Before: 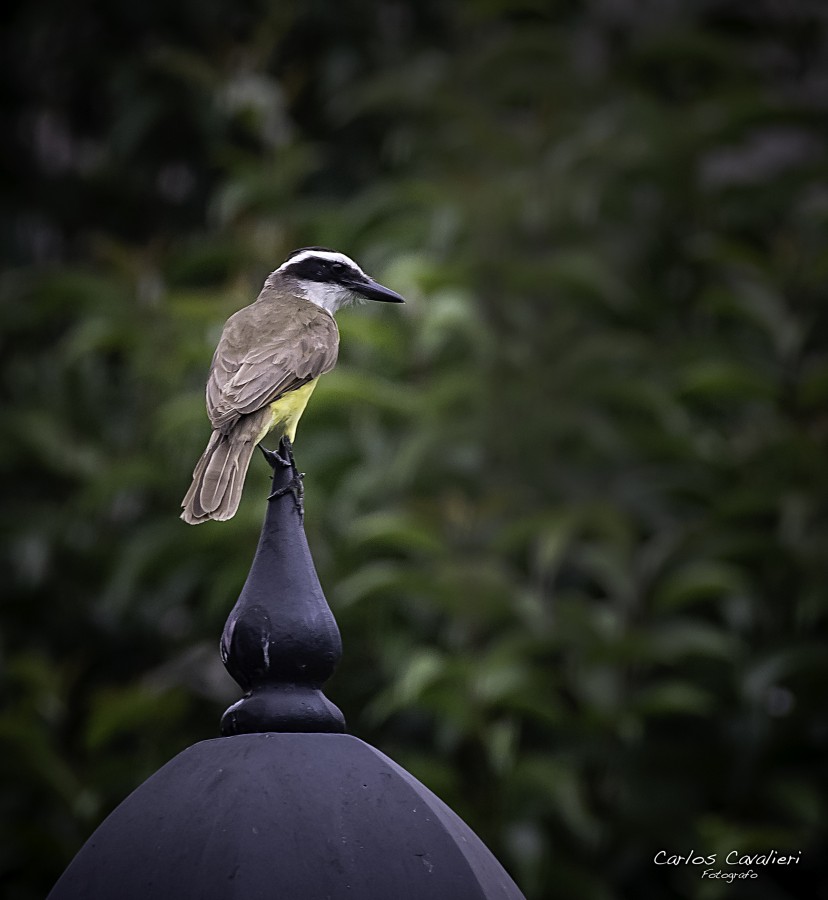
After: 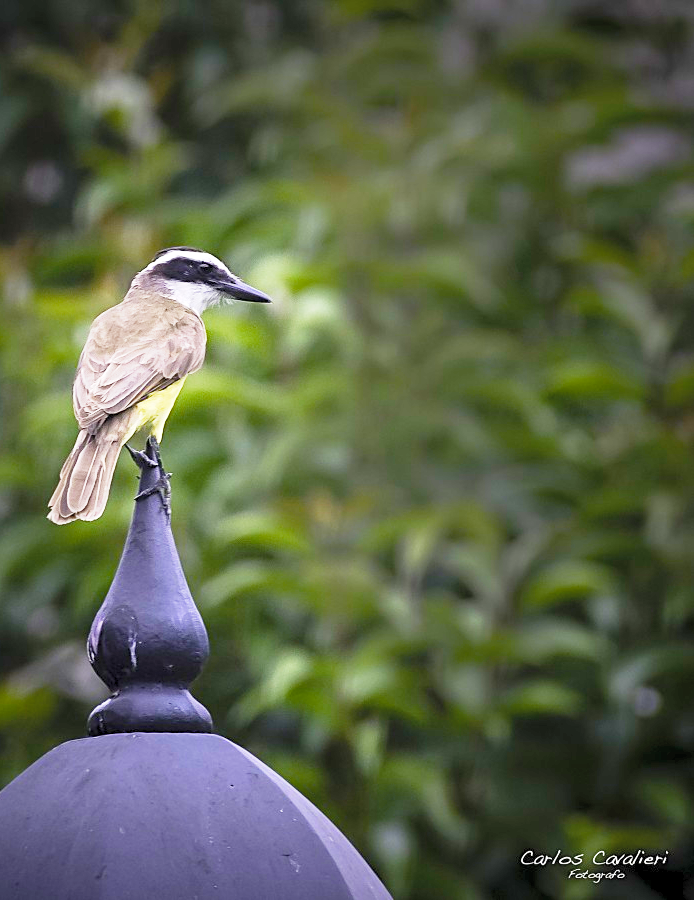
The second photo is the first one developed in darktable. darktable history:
contrast brightness saturation: brightness 0.151
exposure: exposure 1 EV, compensate exposure bias true, compensate highlight preservation false
base curve: curves: ch0 [(0, 0) (0.088, 0.125) (0.176, 0.251) (0.354, 0.501) (0.613, 0.749) (1, 0.877)], preserve colors none
color balance rgb: perceptual saturation grading › global saturation 20%, perceptual saturation grading › highlights -25.755%, perceptual saturation grading › shadows 49.976%, global vibrance 25.606%
crop: left 16.158%
